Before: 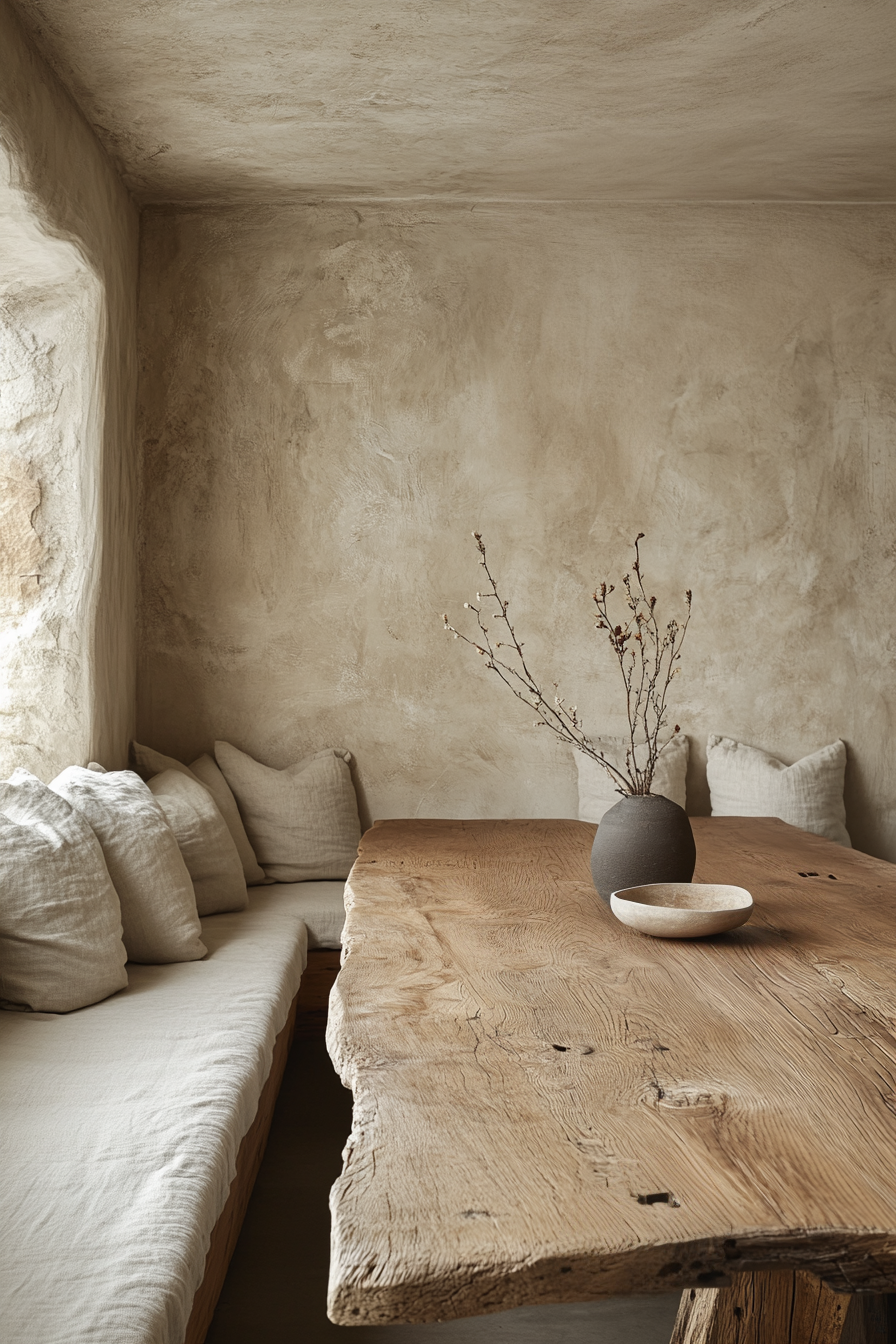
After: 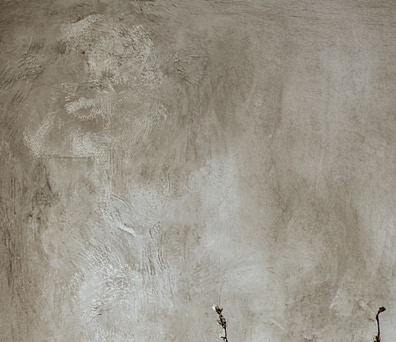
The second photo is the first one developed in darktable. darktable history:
local contrast: highlights 60%, shadows 59%, detail 160%
color calibration: illuminant as shot in camera, x 0.369, y 0.376, temperature 4321.54 K
crop: left 28.908%, top 16.873%, right 26.822%, bottom 57.677%
